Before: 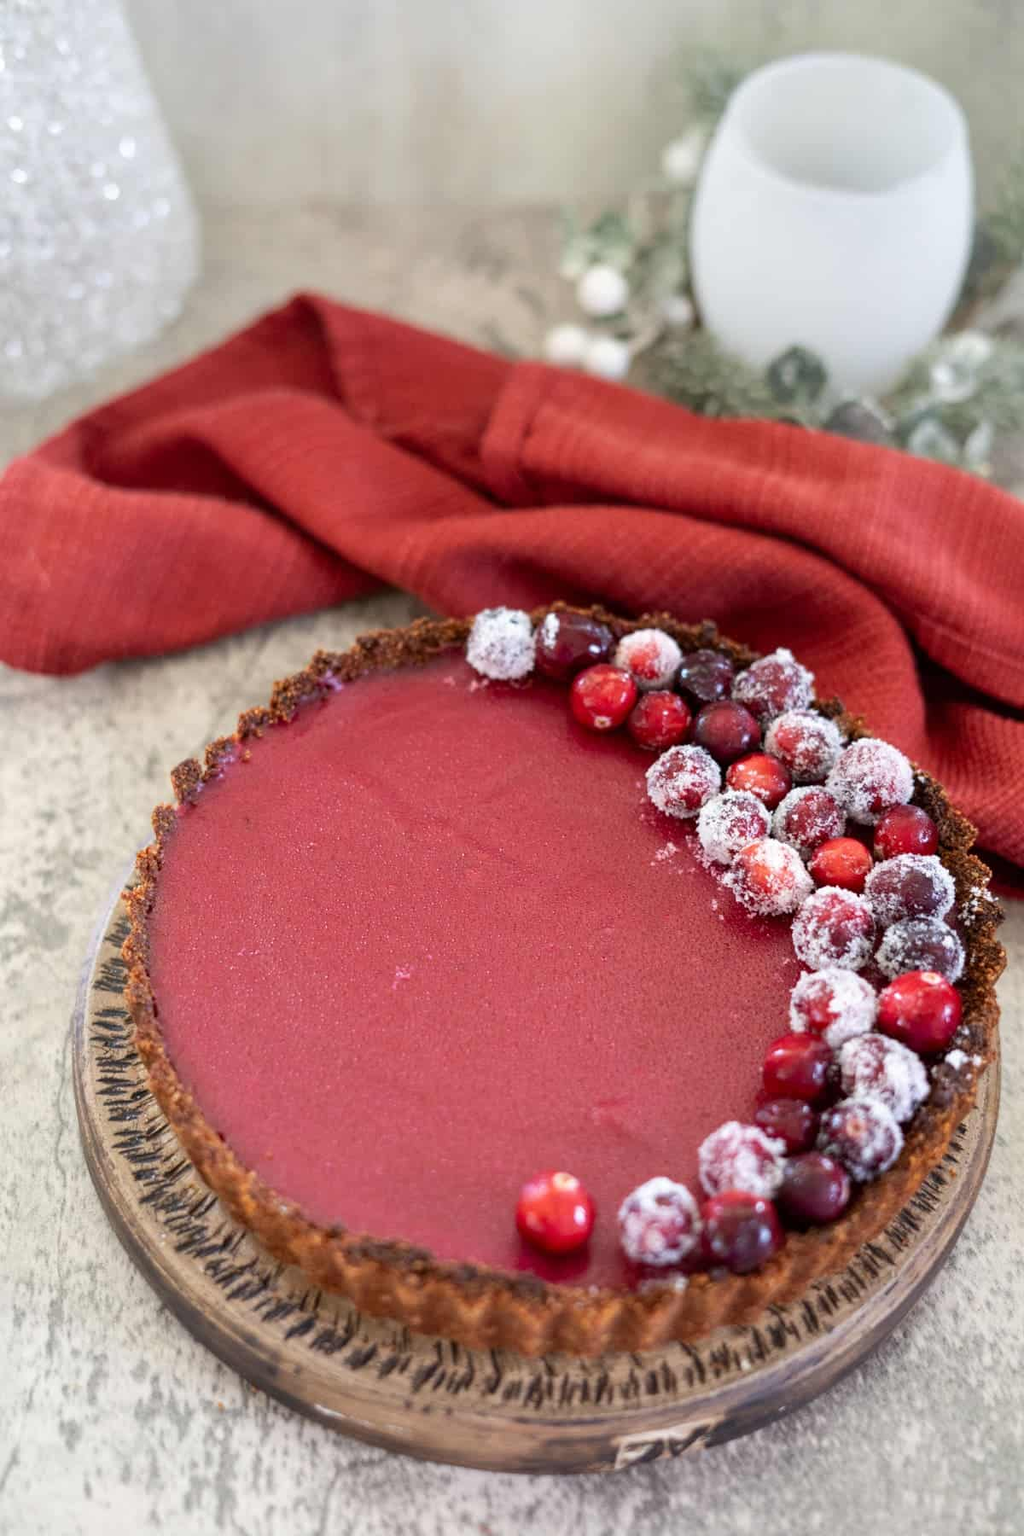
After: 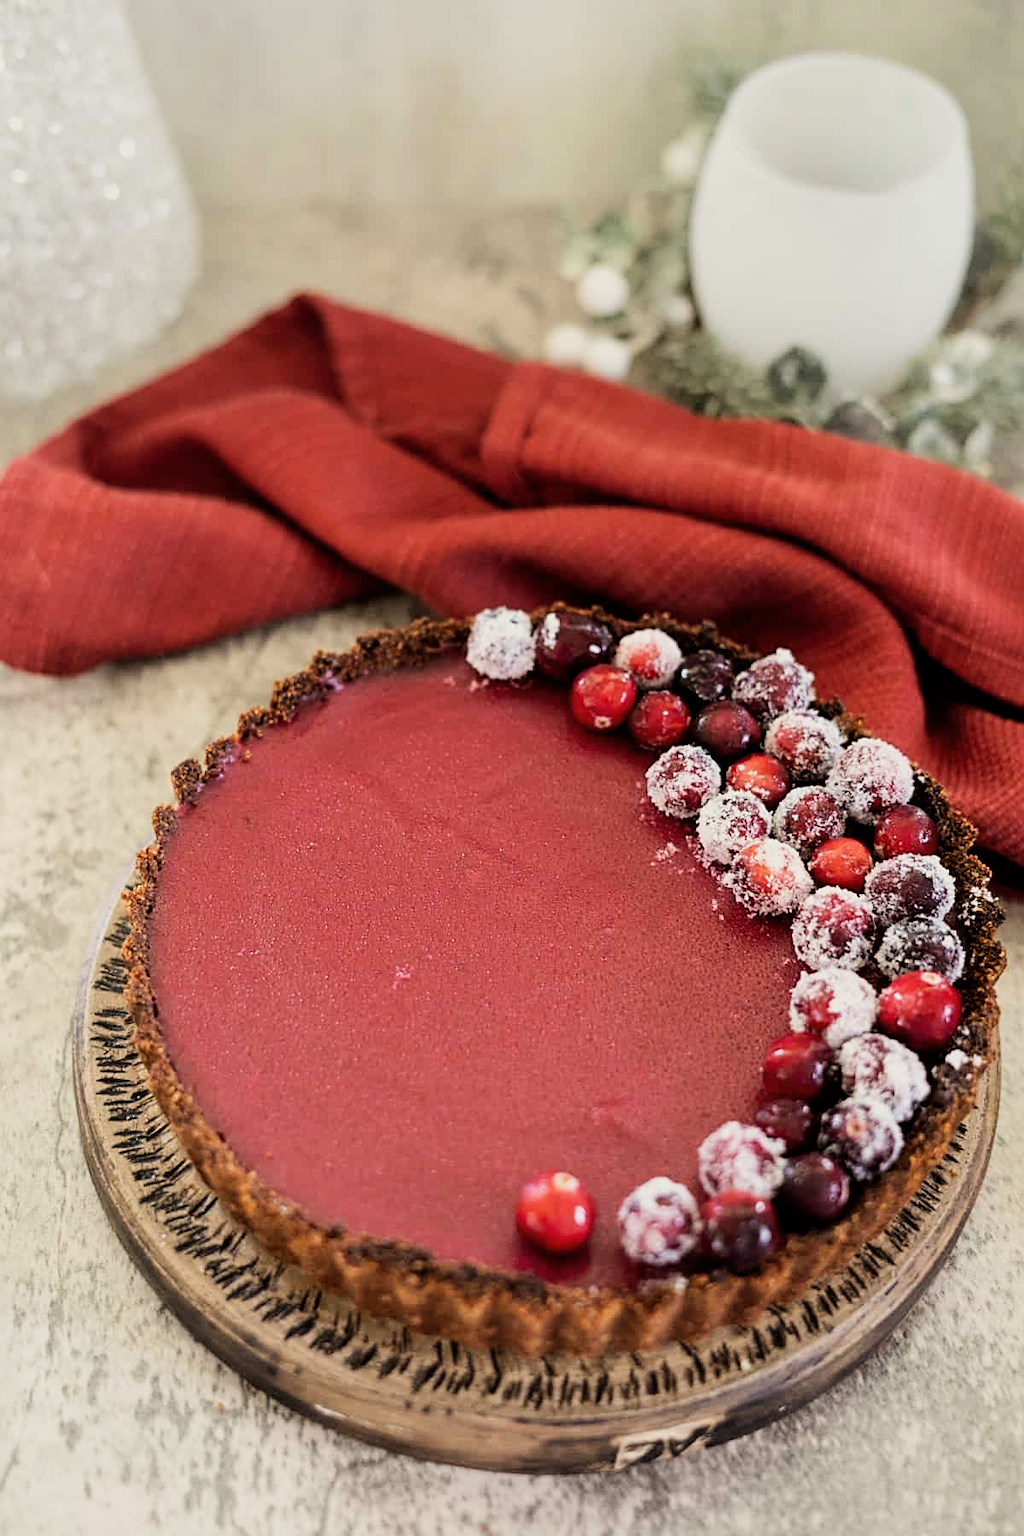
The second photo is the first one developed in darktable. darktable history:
sharpen: on, module defaults
color balance: lift [1.005, 1.002, 0.998, 0.998], gamma [1, 1.021, 1.02, 0.979], gain [0.923, 1.066, 1.056, 0.934]
filmic rgb: black relative exposure -5 EV, white relative exposure 3.5 EV, hardness 3.19, contrast 1.4, highlights saturation mix -30%
